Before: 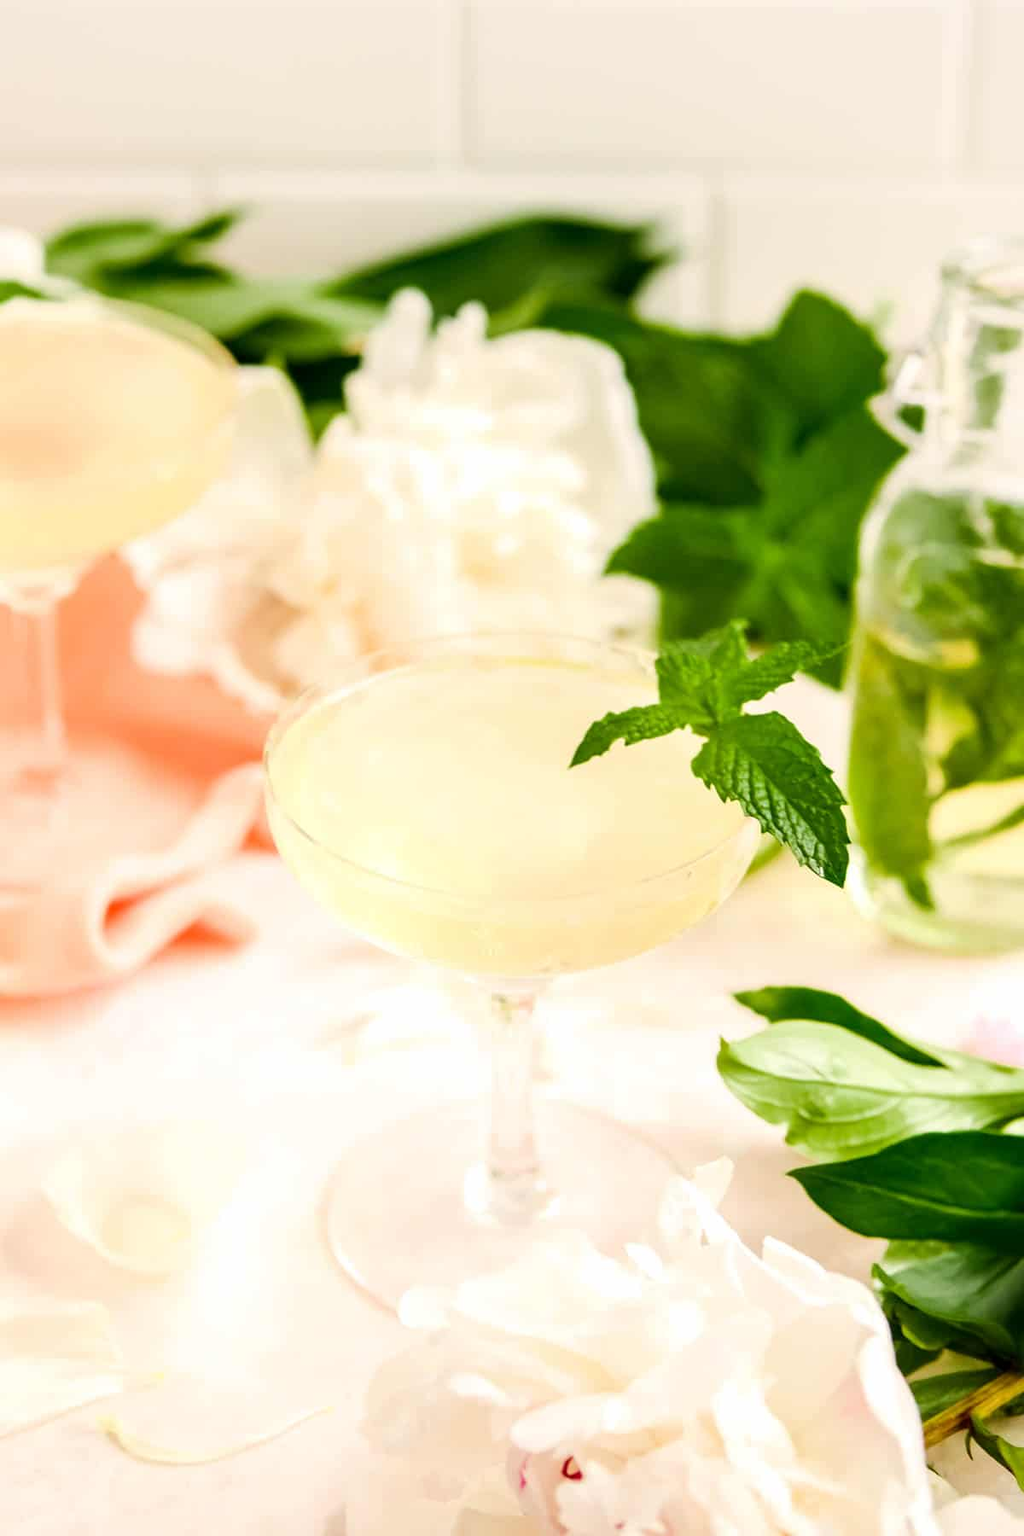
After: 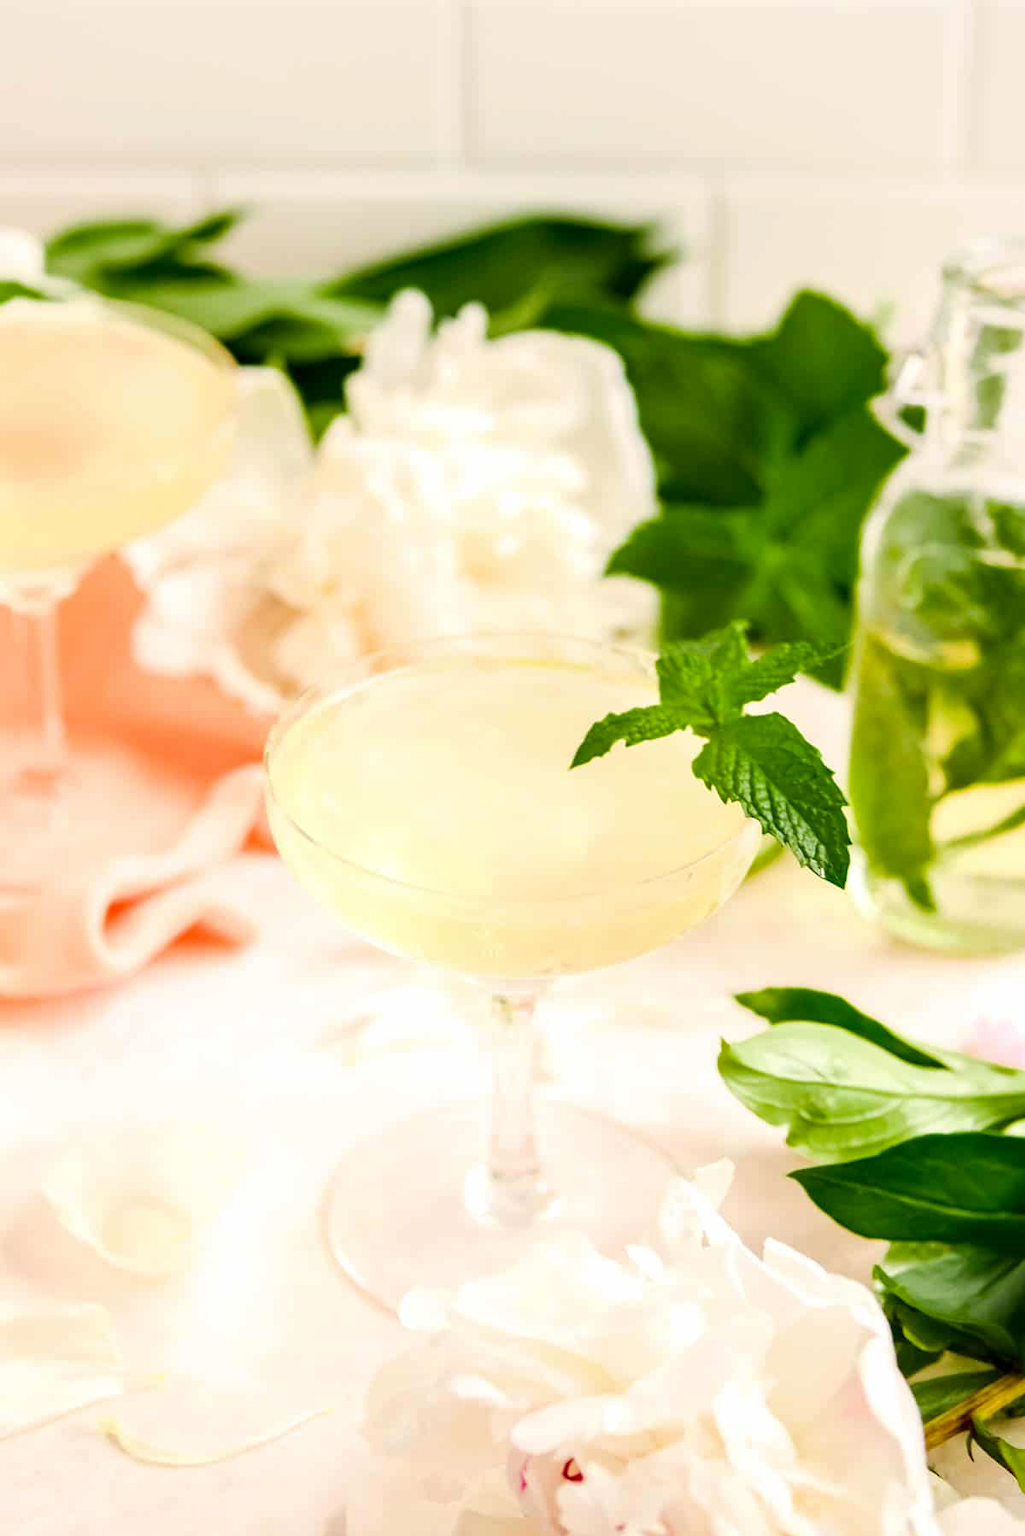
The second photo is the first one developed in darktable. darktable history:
haze removal: compatibility mode true, adaptive false
crop: bottom 0.071%
